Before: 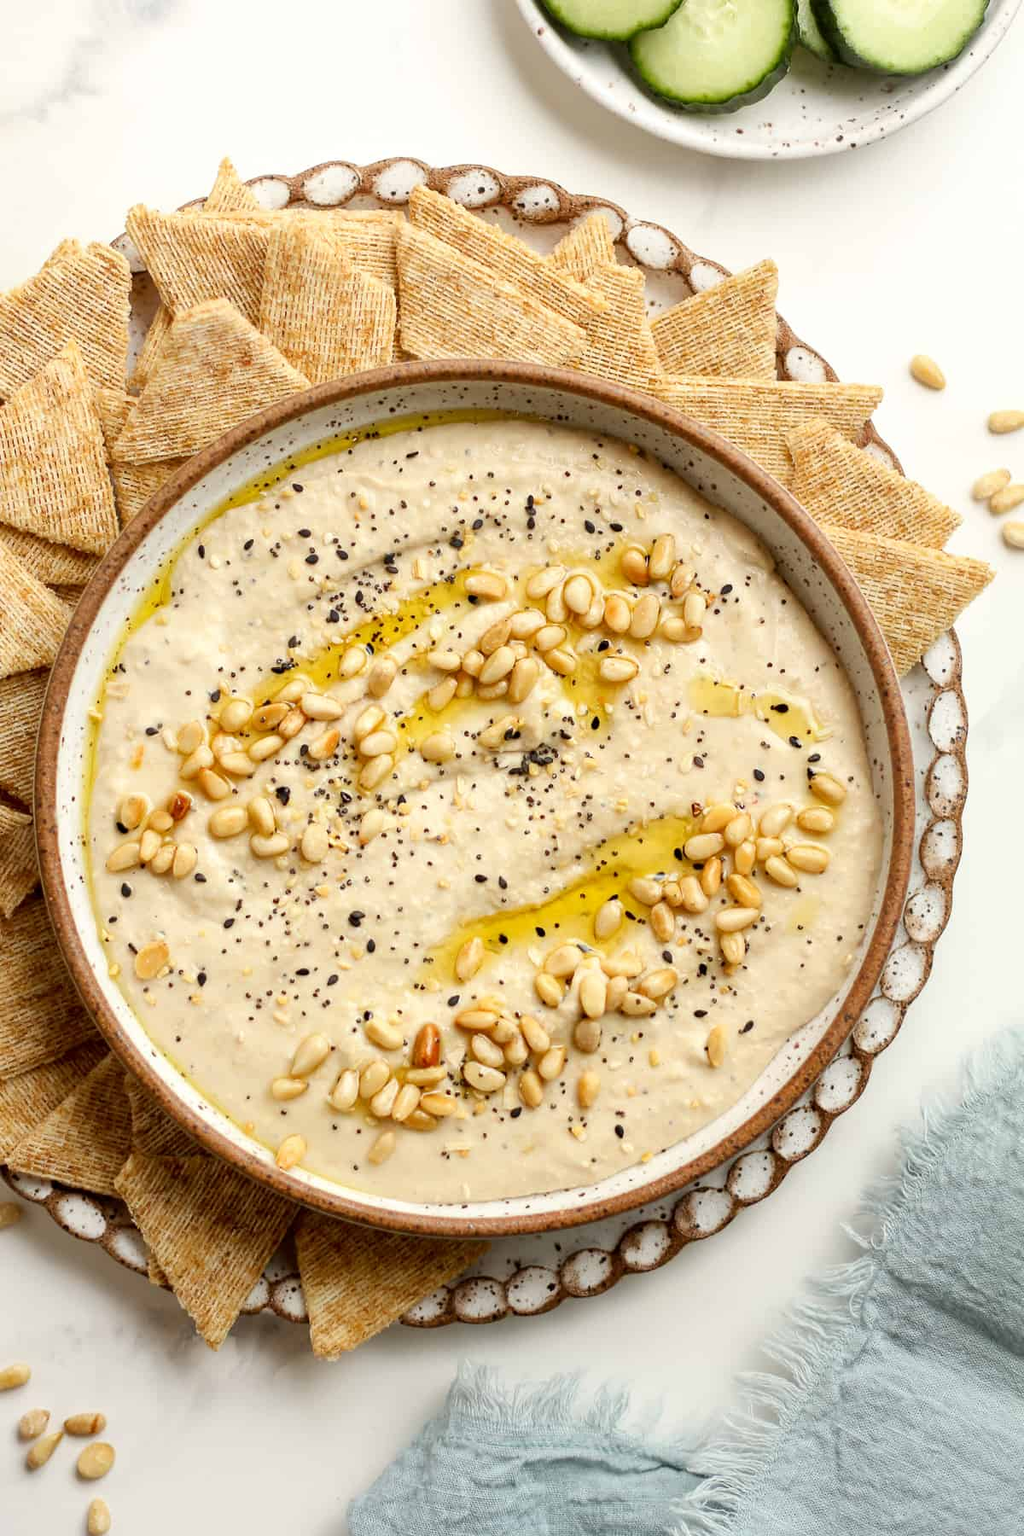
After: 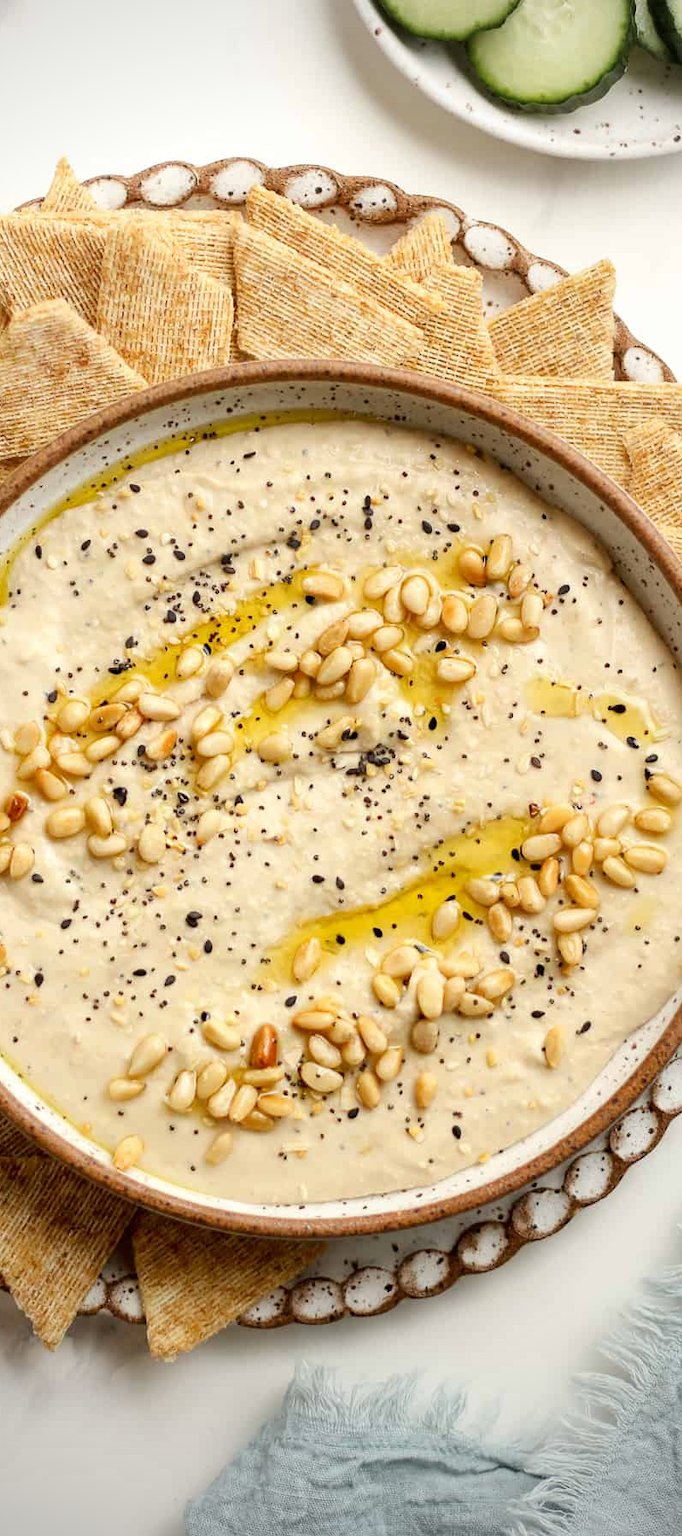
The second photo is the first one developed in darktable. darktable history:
vignetting: fall-off start 79.75%, center (-0.032, -0.038)
crop and rotate: left 15.97%, right 17.431%
